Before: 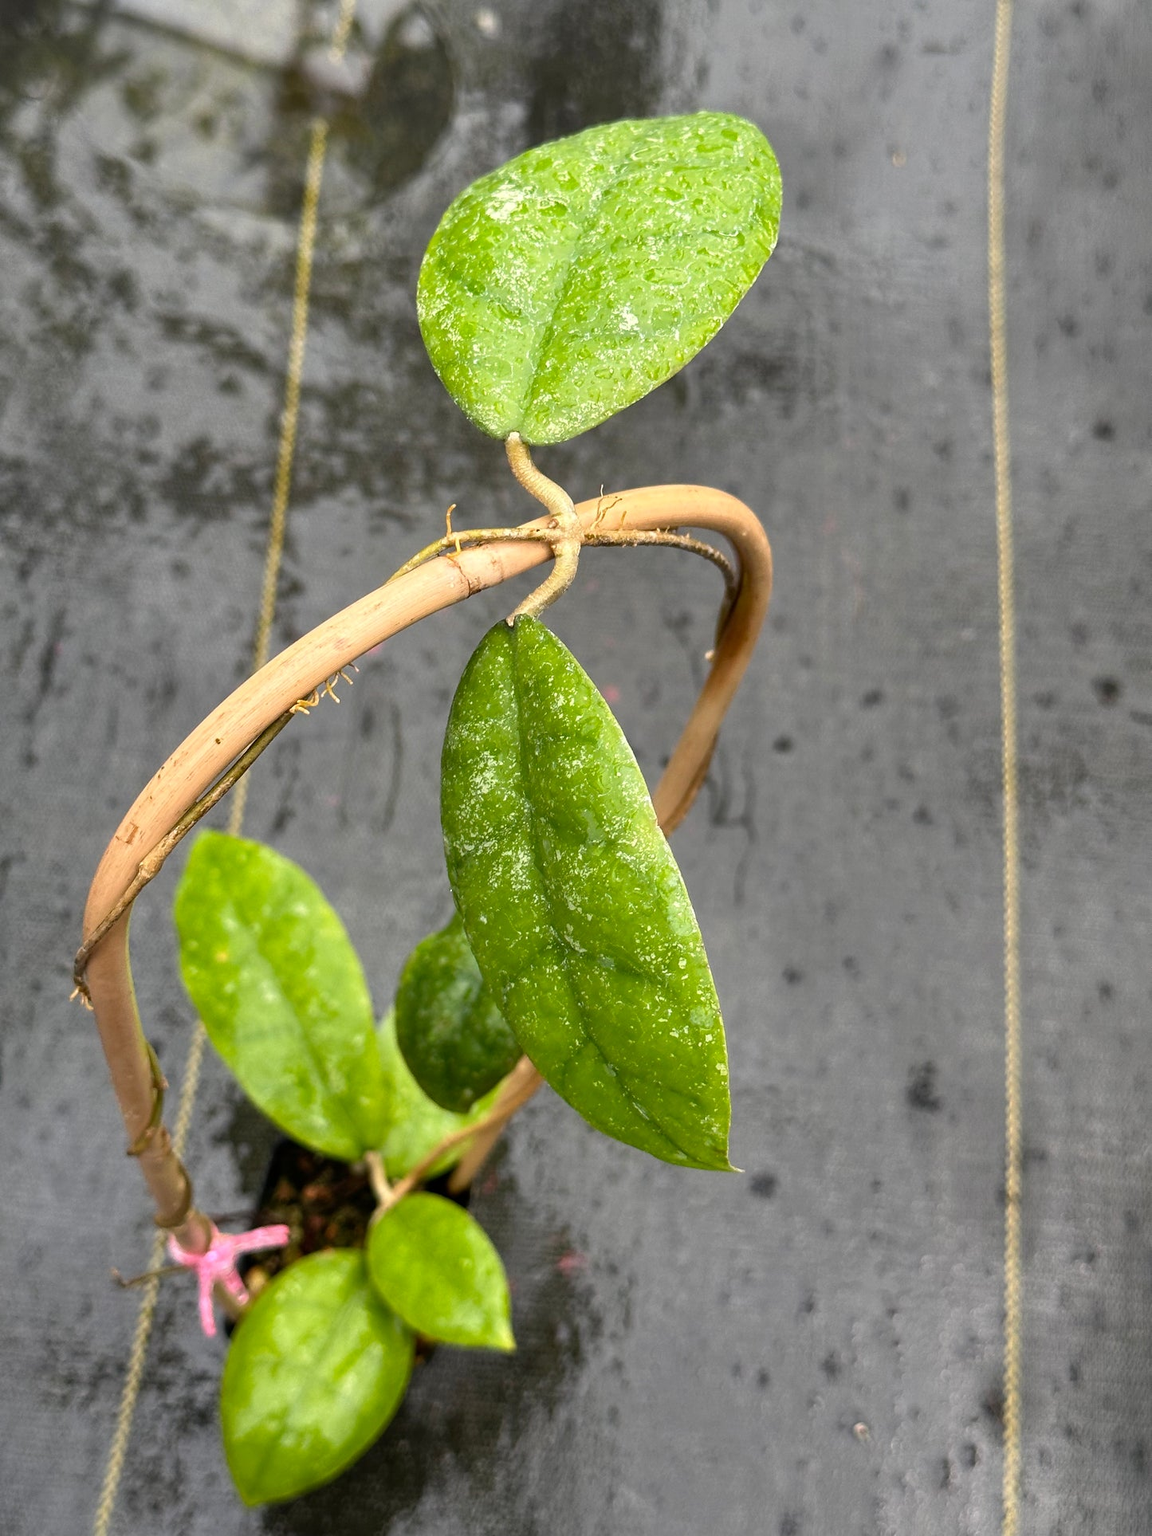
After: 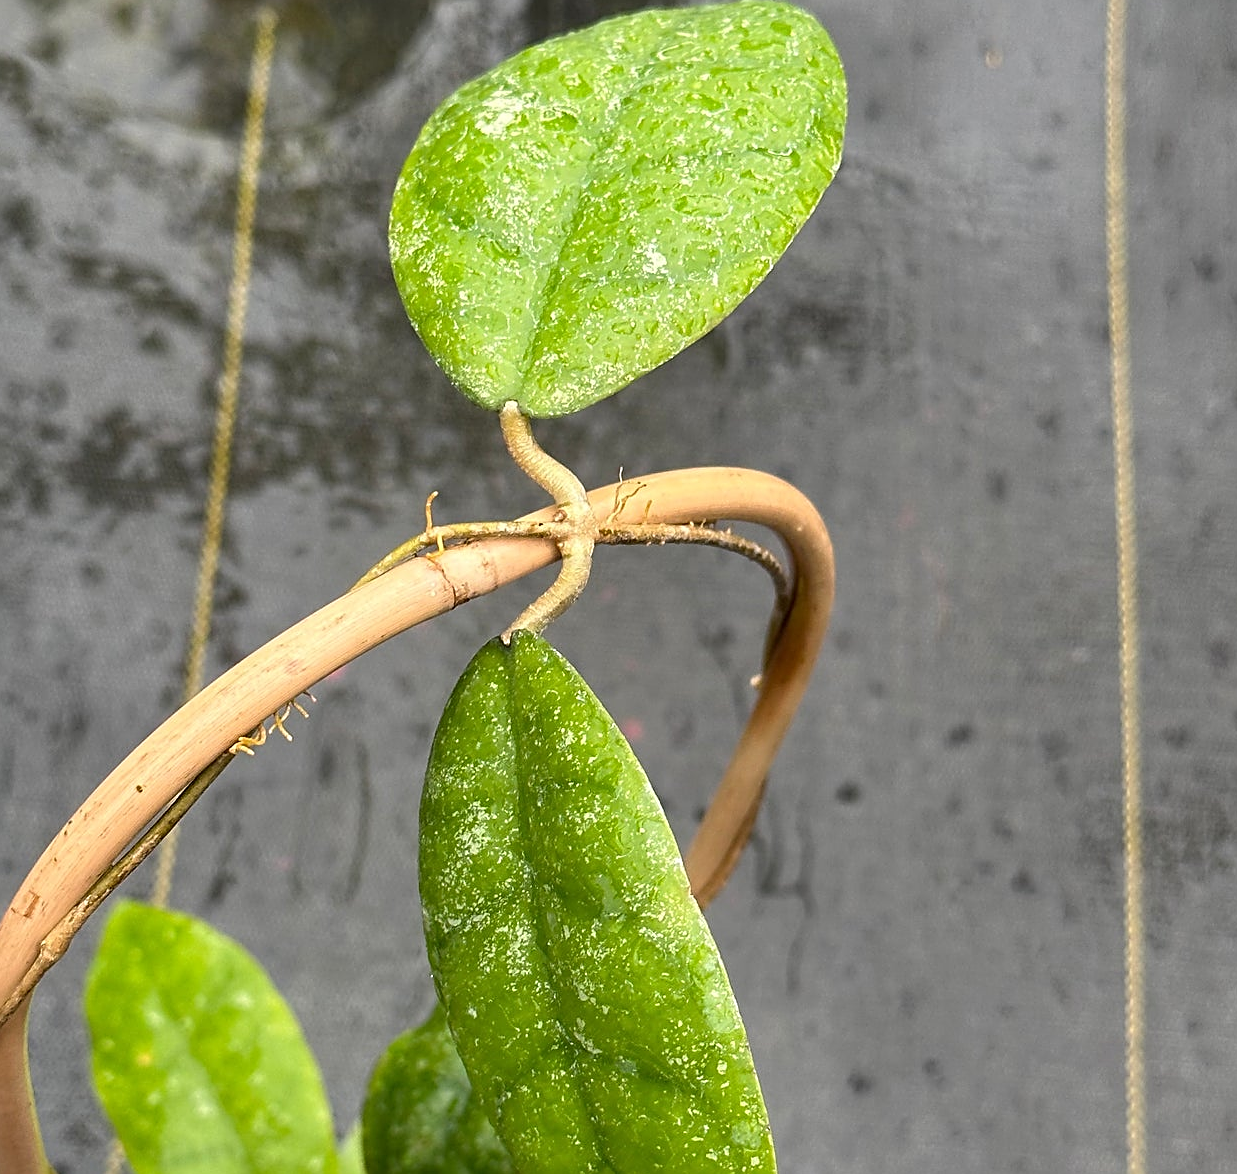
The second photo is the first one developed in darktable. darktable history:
crop and rotate: left 9.322%, top 7.356%, right 5.014%, bottom 31.718%
sharpen: on, module defaults
